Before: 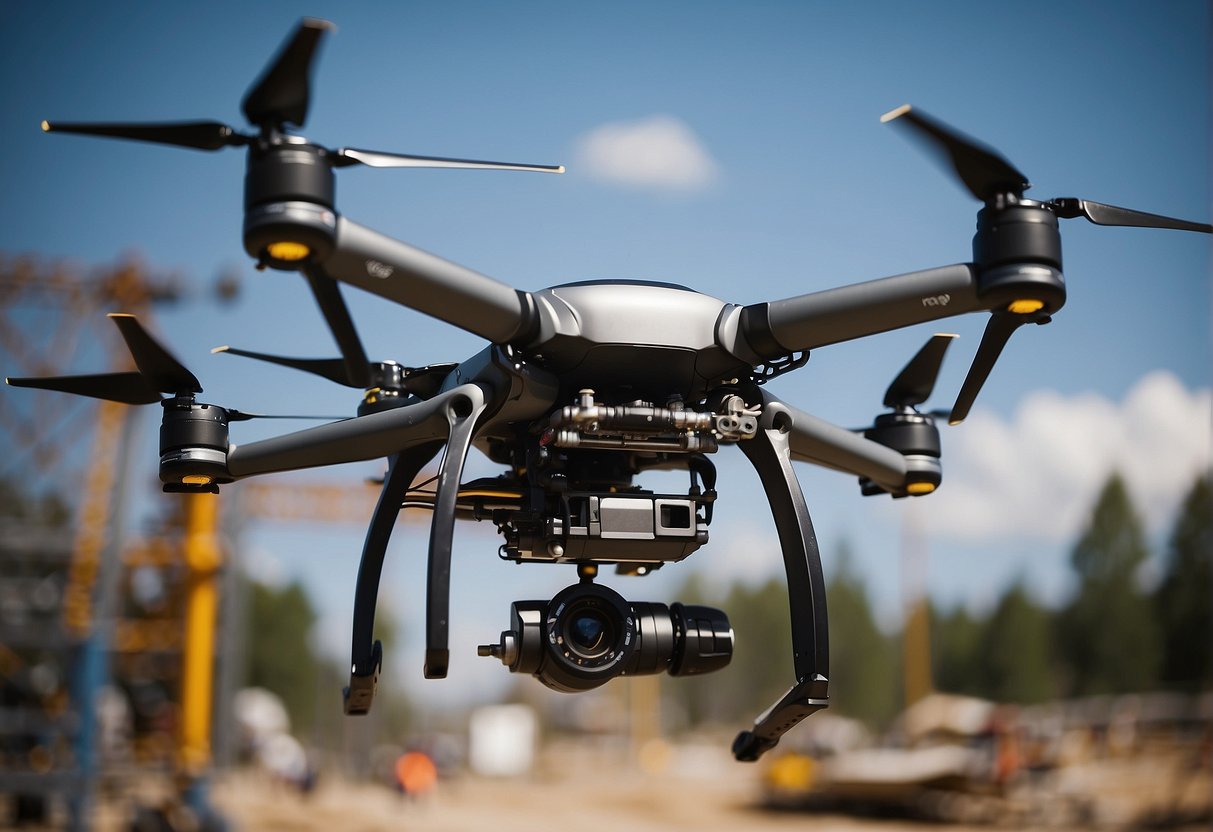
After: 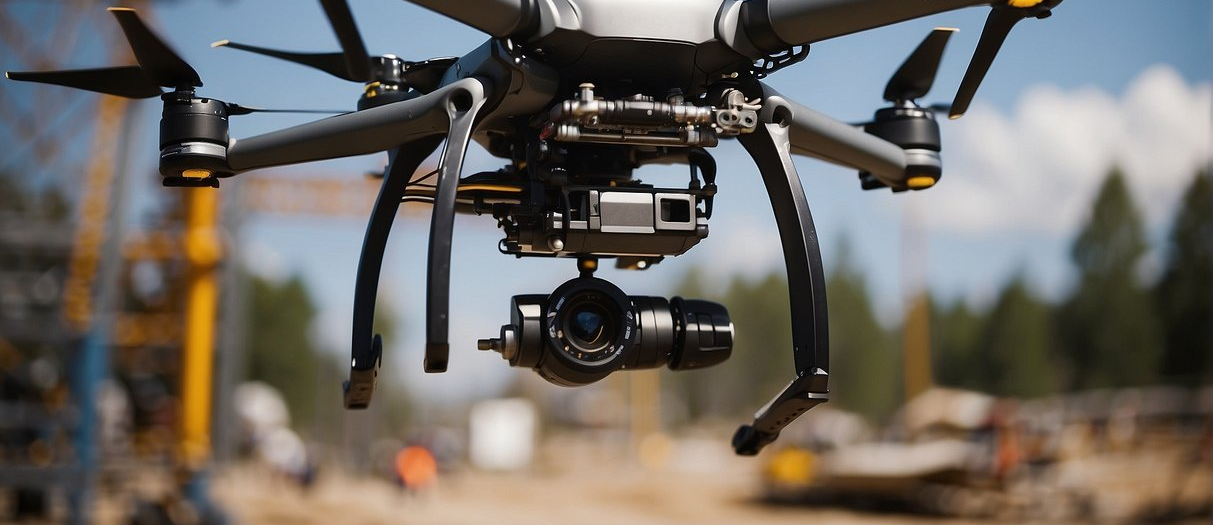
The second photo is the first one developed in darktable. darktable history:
crop and rotate: top 36.89%
